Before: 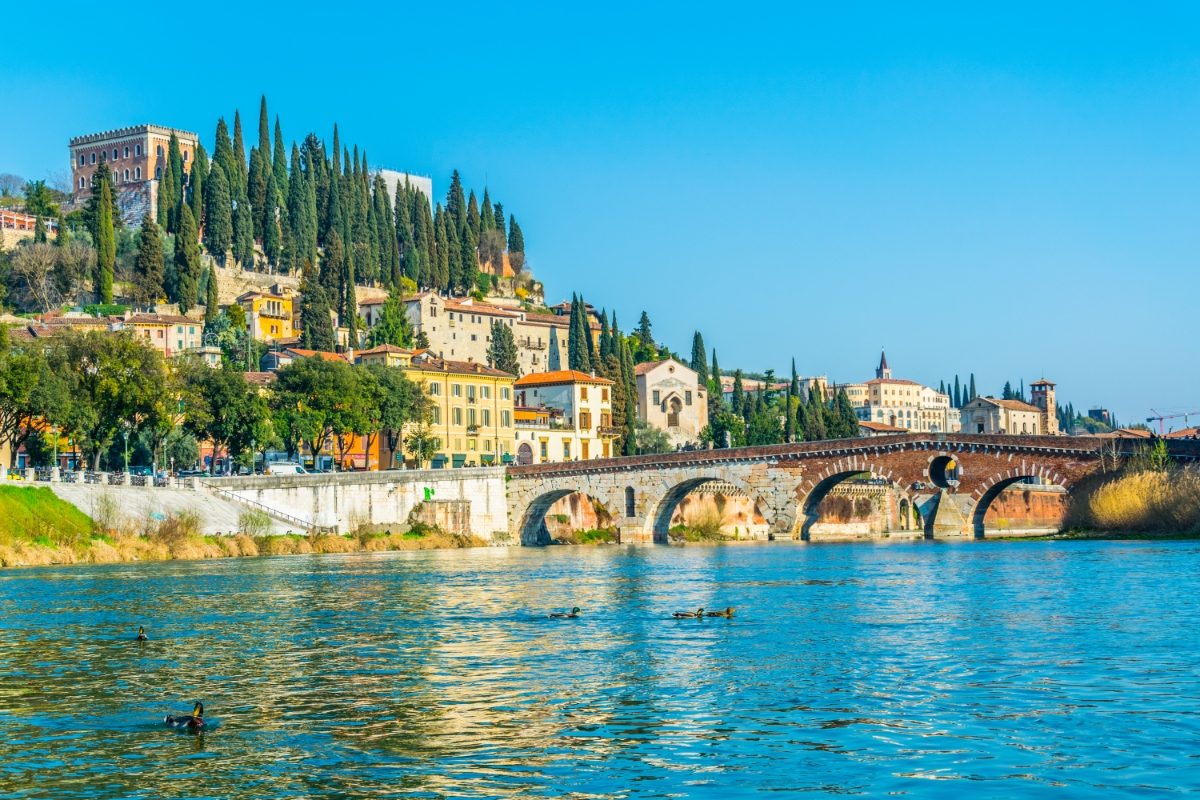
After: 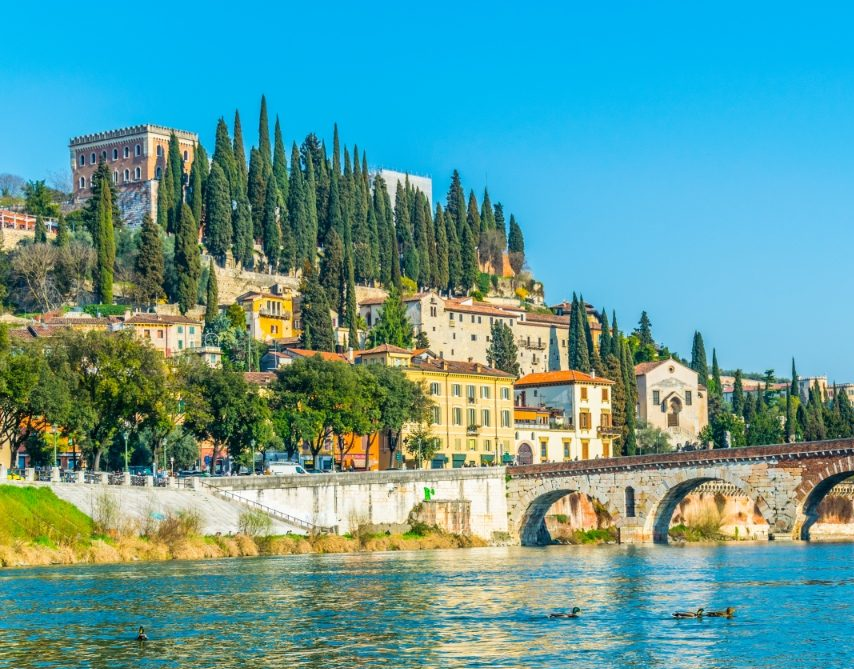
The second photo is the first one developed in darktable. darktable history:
crop: right 28.824%, bottom 16.34%
